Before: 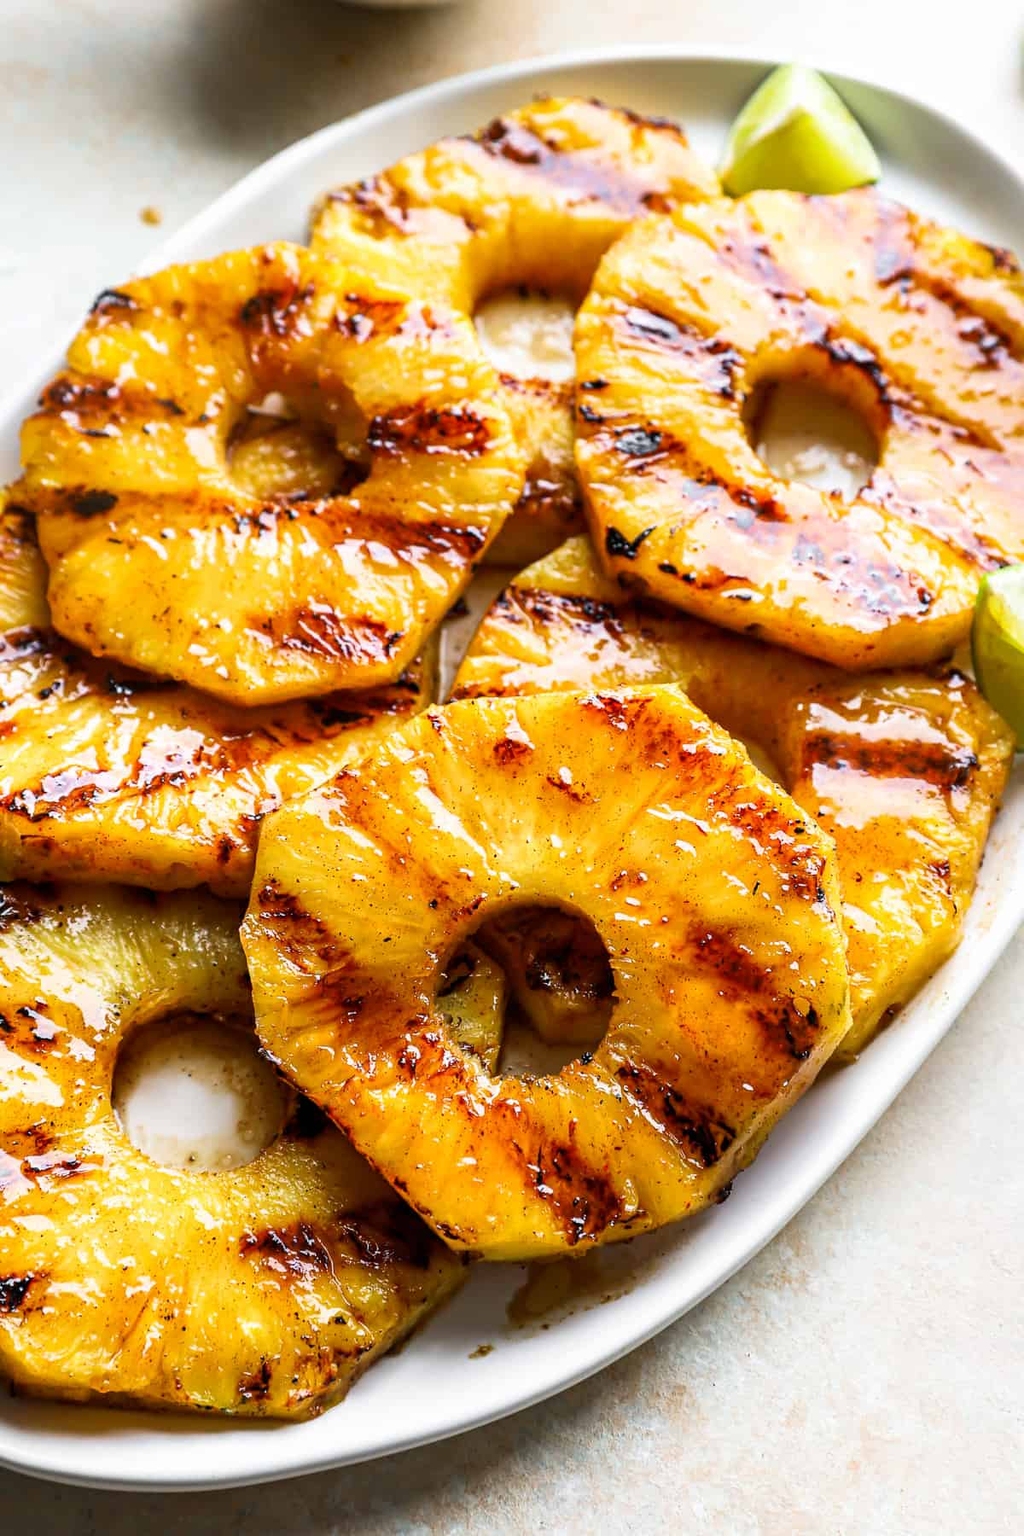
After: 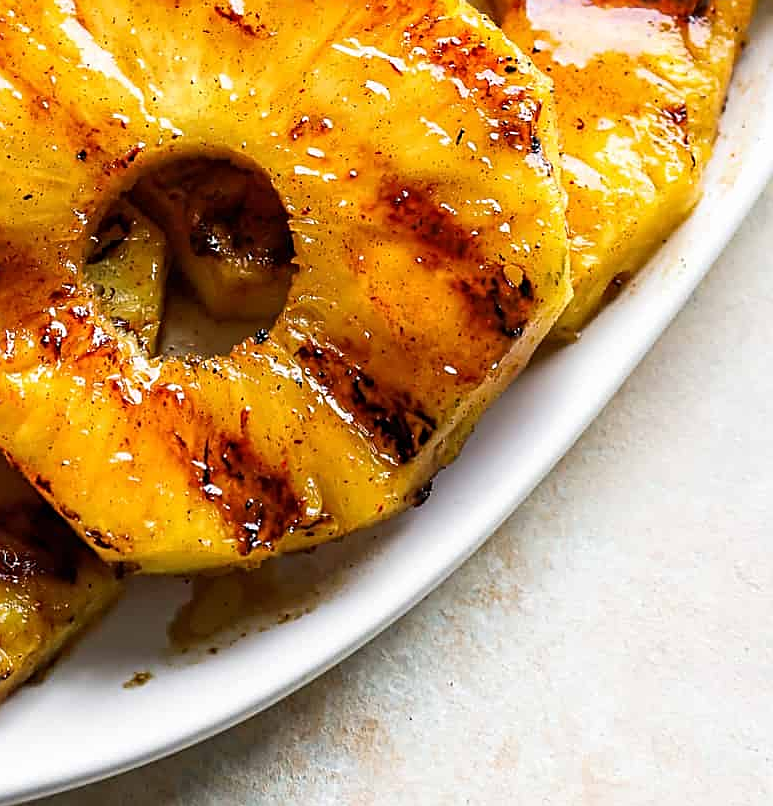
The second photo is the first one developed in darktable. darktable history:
sharpen: on, module defaults
crop and rotate: left 35.509%, top 50.238%, bottom 4.934%
